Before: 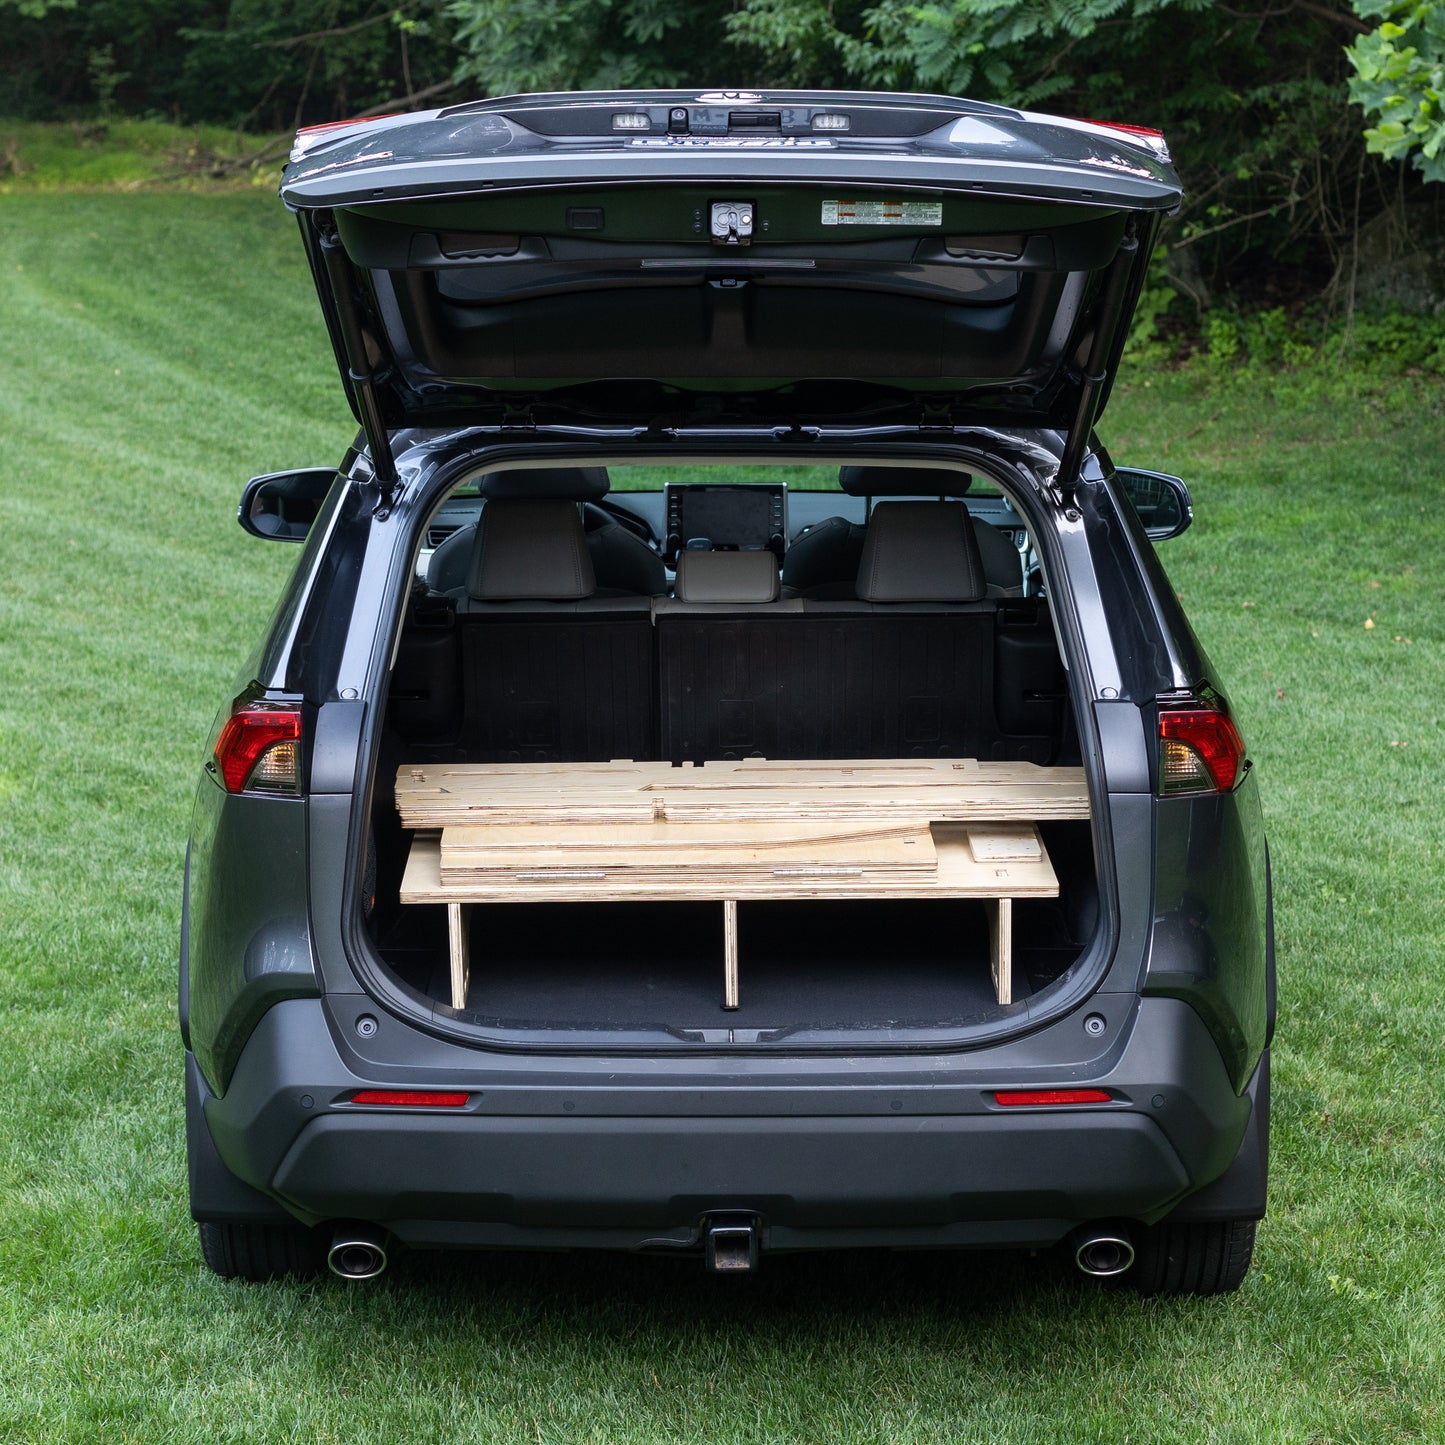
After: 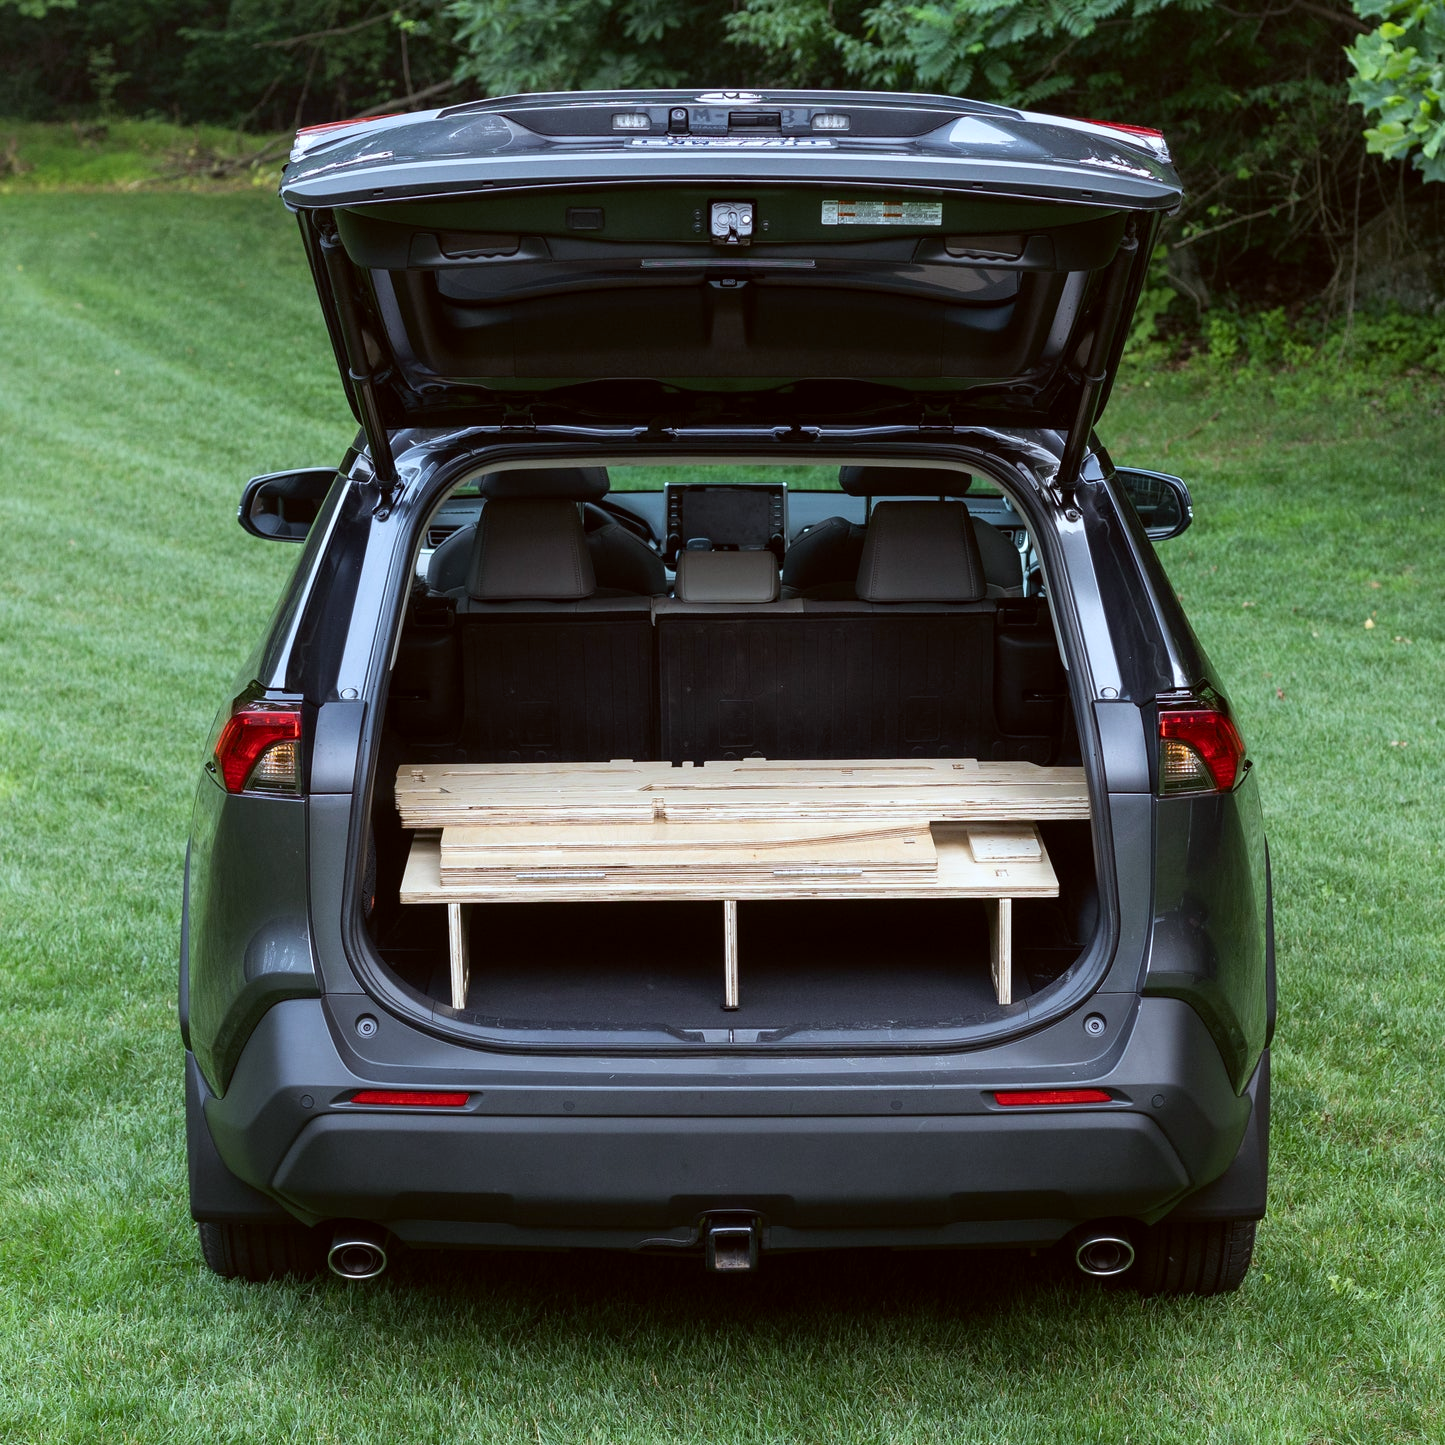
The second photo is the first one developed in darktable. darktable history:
color correction: highlights a* -3.48, highlights b* -6.83, shadows a* 2.99, shadows b* 5.12
